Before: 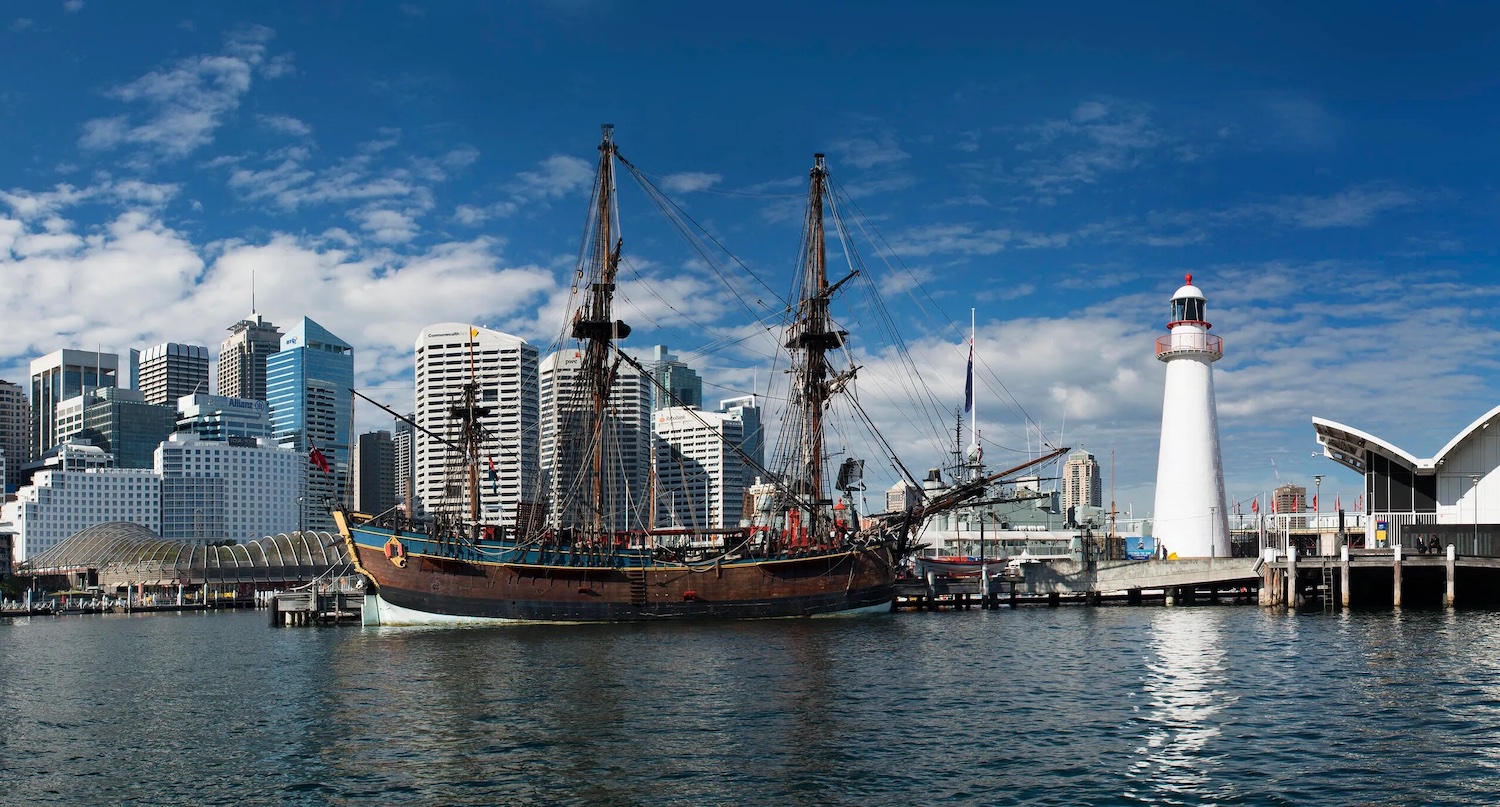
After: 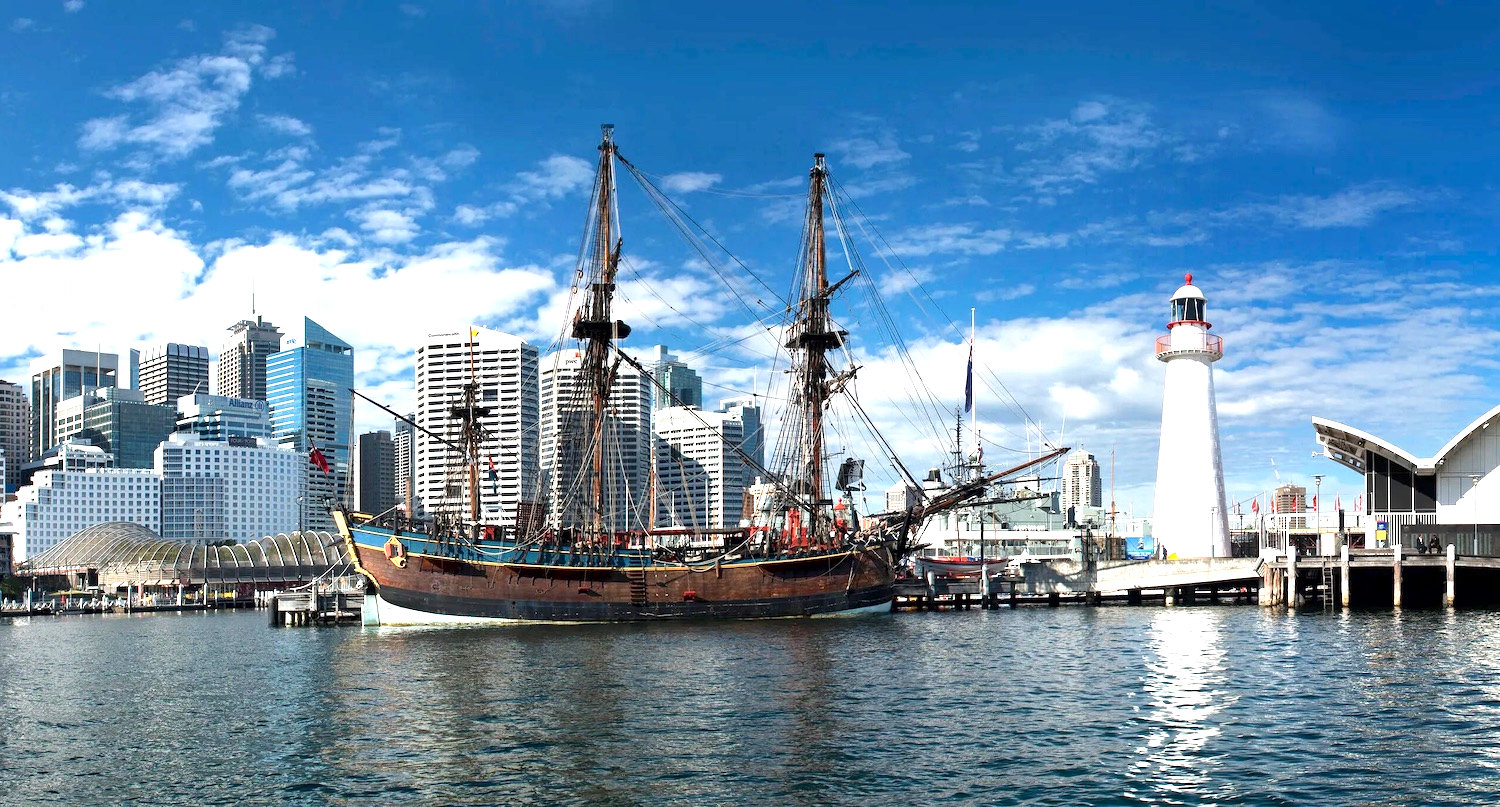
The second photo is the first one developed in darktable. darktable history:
local contrast: mode bilateral grid, contrast 20, coarseness 50, detail 119%, midtone range 0.2
exposure: black level correction 0.001, exposure 1.12 EV, compensate exposure bias true, compensate highlight preservation false
